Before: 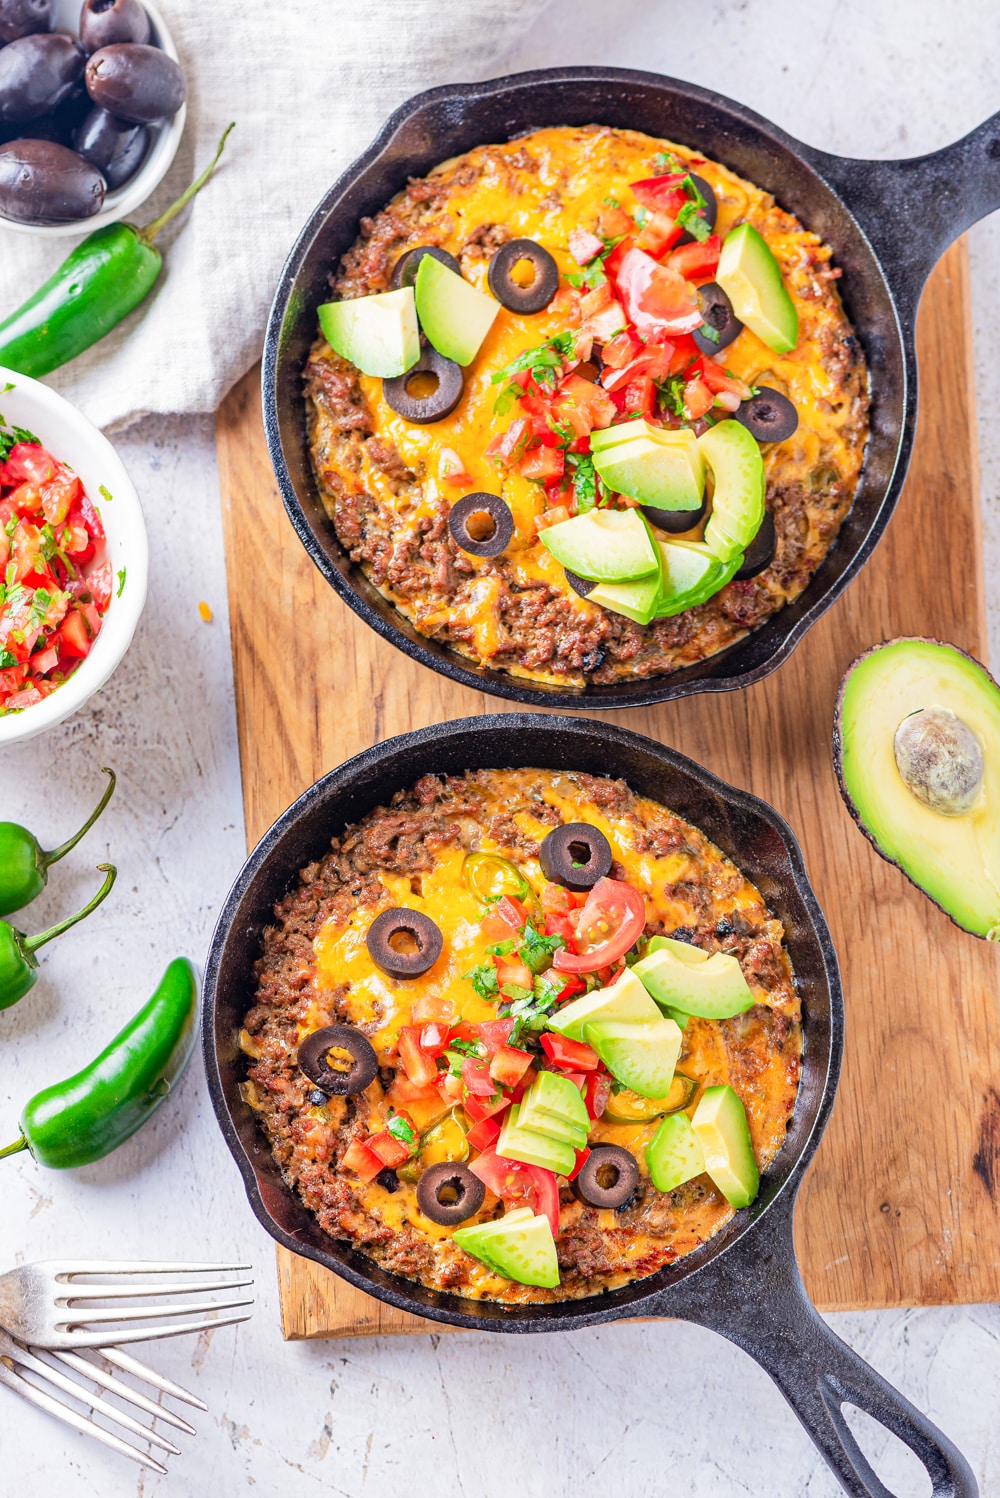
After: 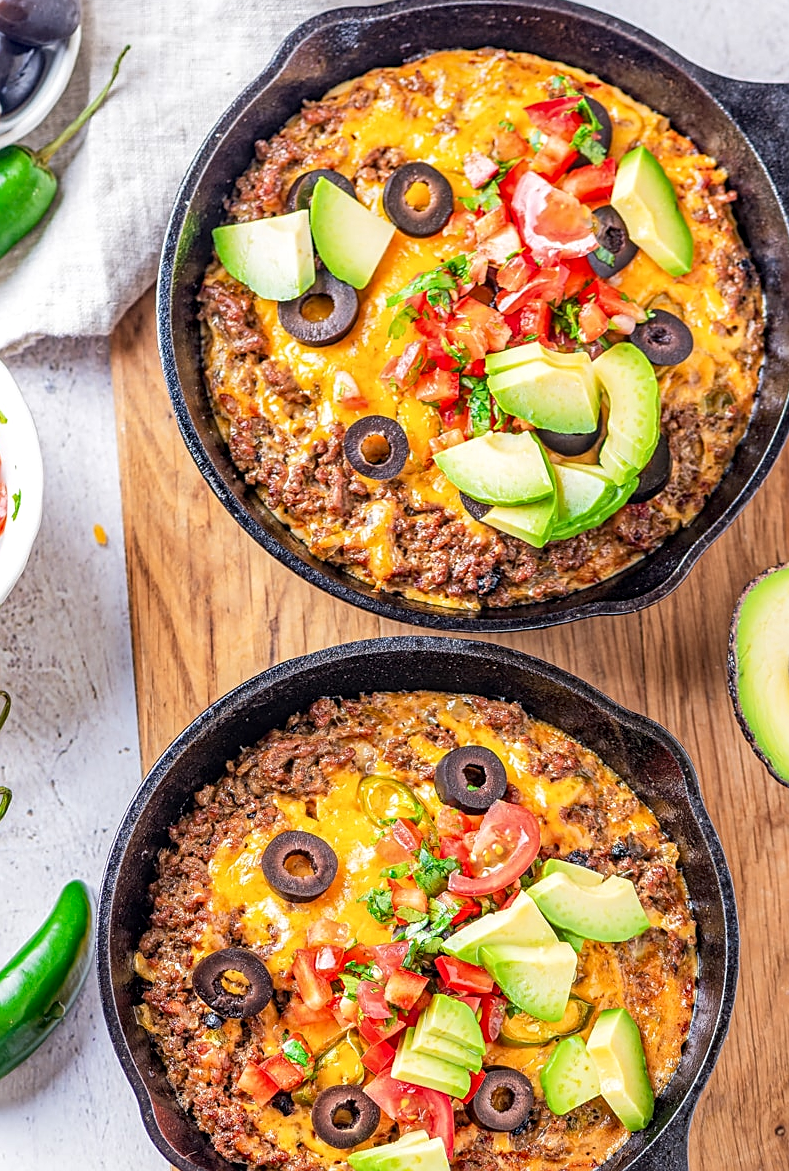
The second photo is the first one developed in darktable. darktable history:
sharpen: on, module defaults
local contrast: detail 130%
crop and rotate: left 10.524%, top 5.143%, right 10.488%, bottom 16.629%
